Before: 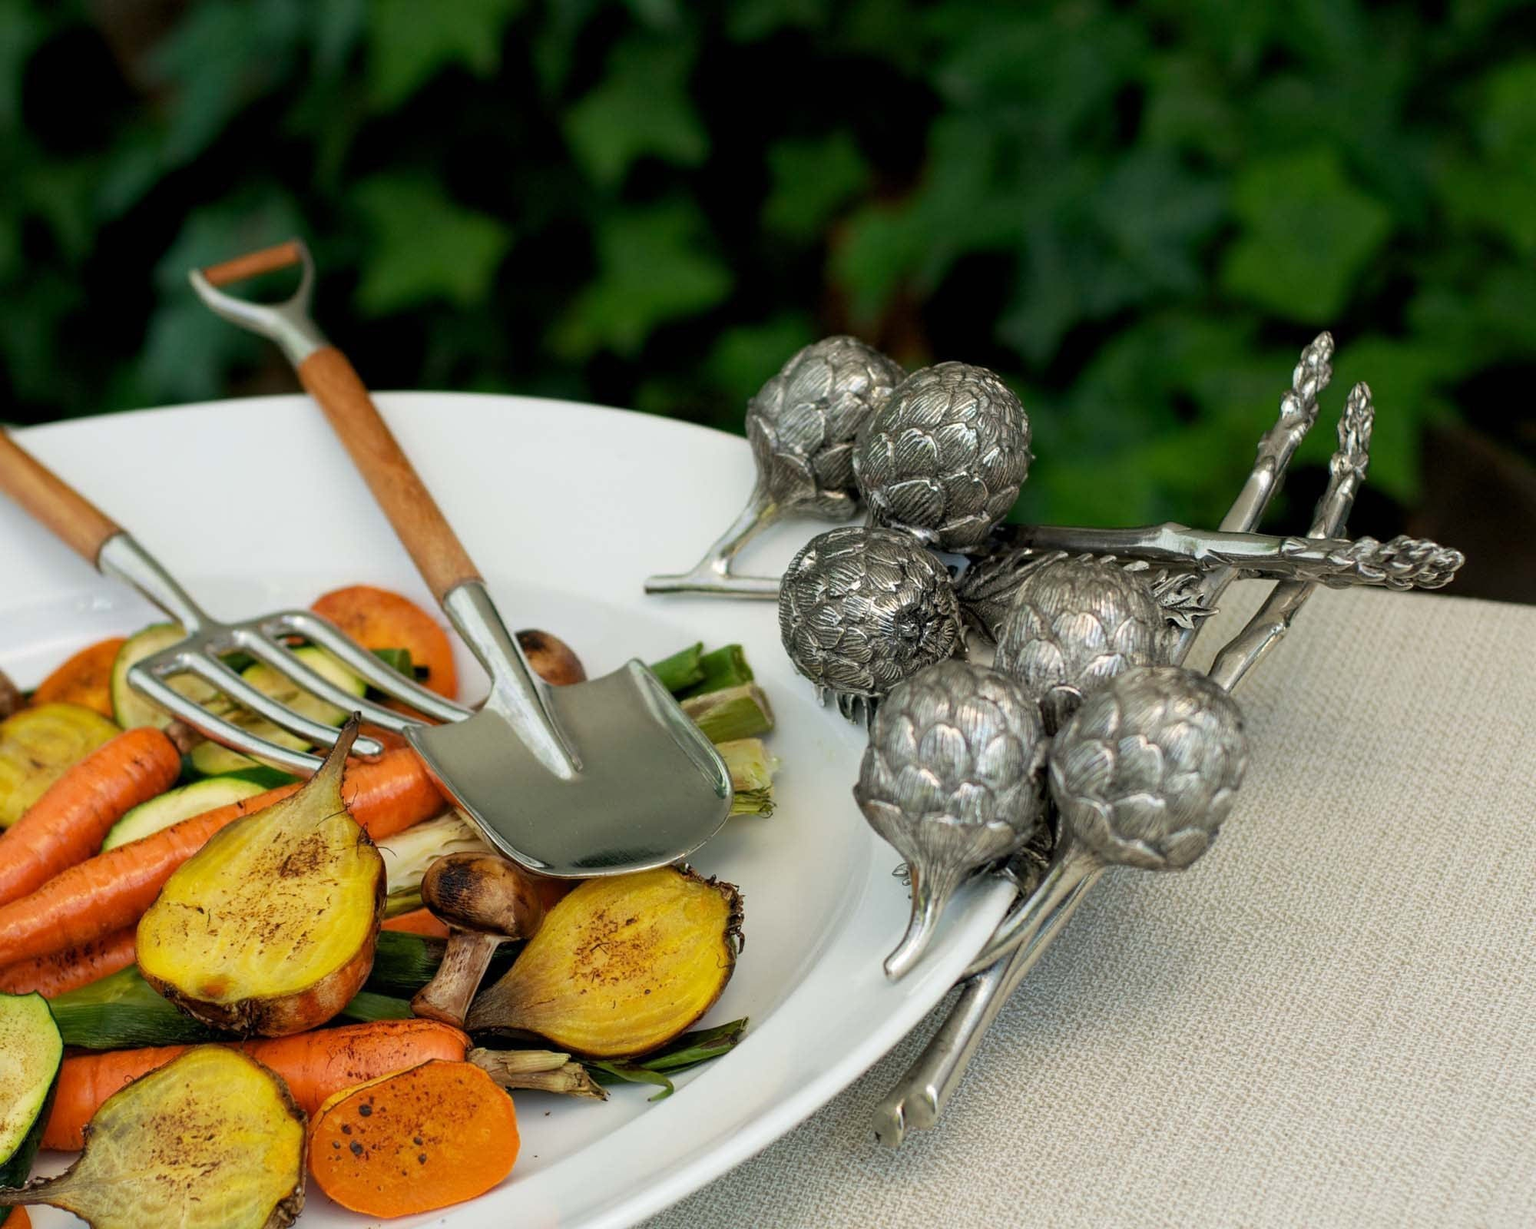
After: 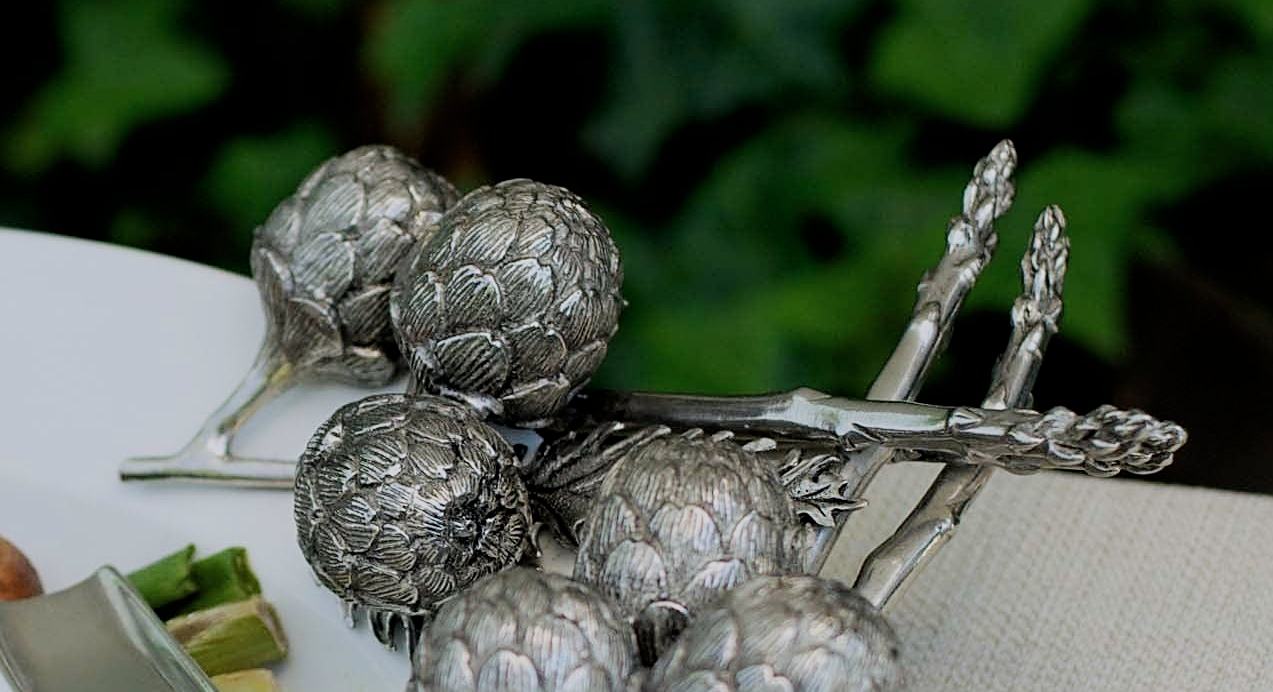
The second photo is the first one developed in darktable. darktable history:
sharpen: on, module defaults
crop: left 36.005%, top 18.293%, right 0.31%, bottom 38.444%
color calibration: illuminant as shot in camera, x 0.358, y 0.373, temperature 4628.91 K
filmic rgb: black relative exposure -7.65 EV, white relative exposure 4.56 EV, hardness 3.61
